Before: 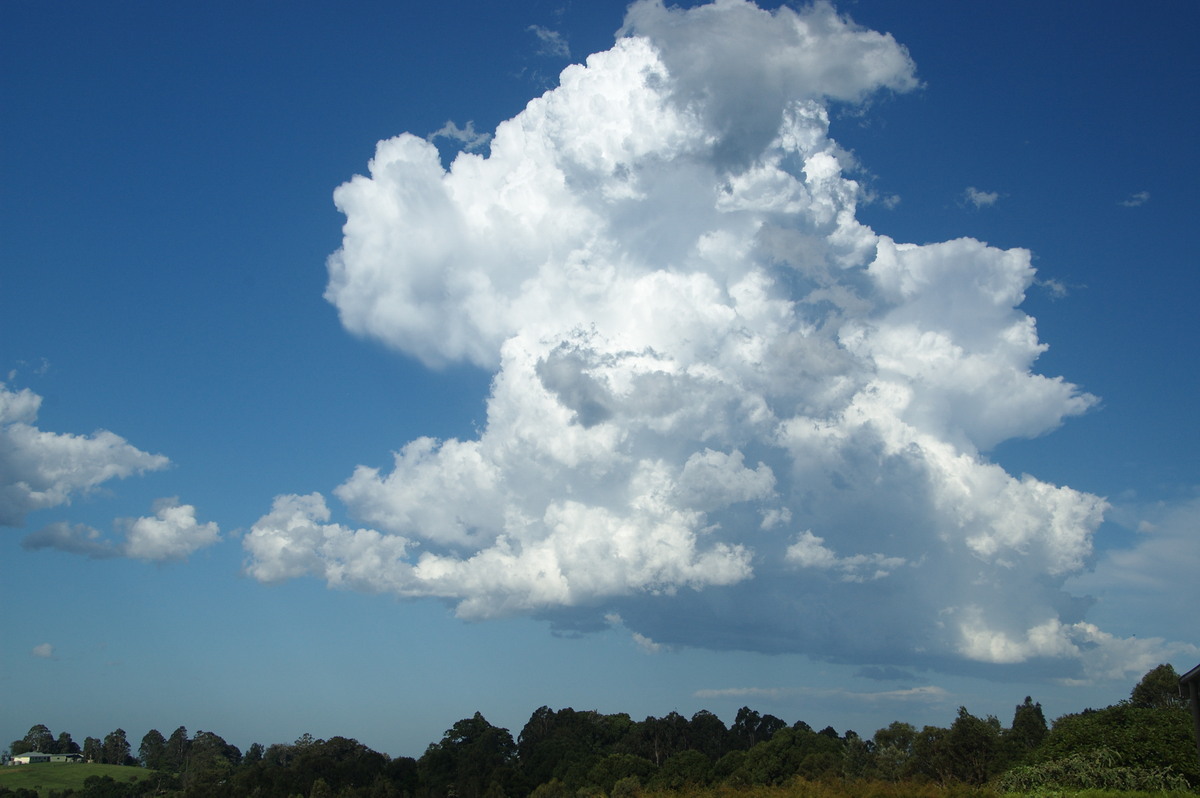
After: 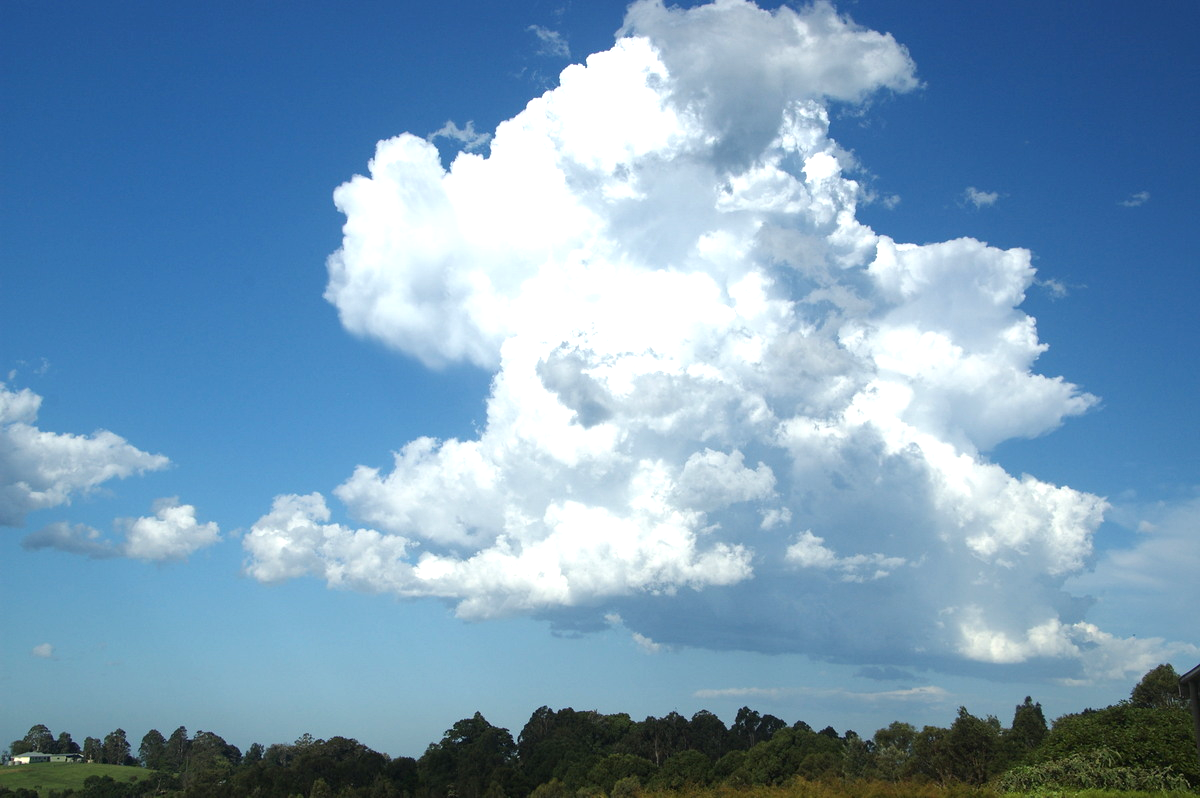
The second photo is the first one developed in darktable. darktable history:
exposure: exposure 0.672 EV, compensate highlight preservation false
